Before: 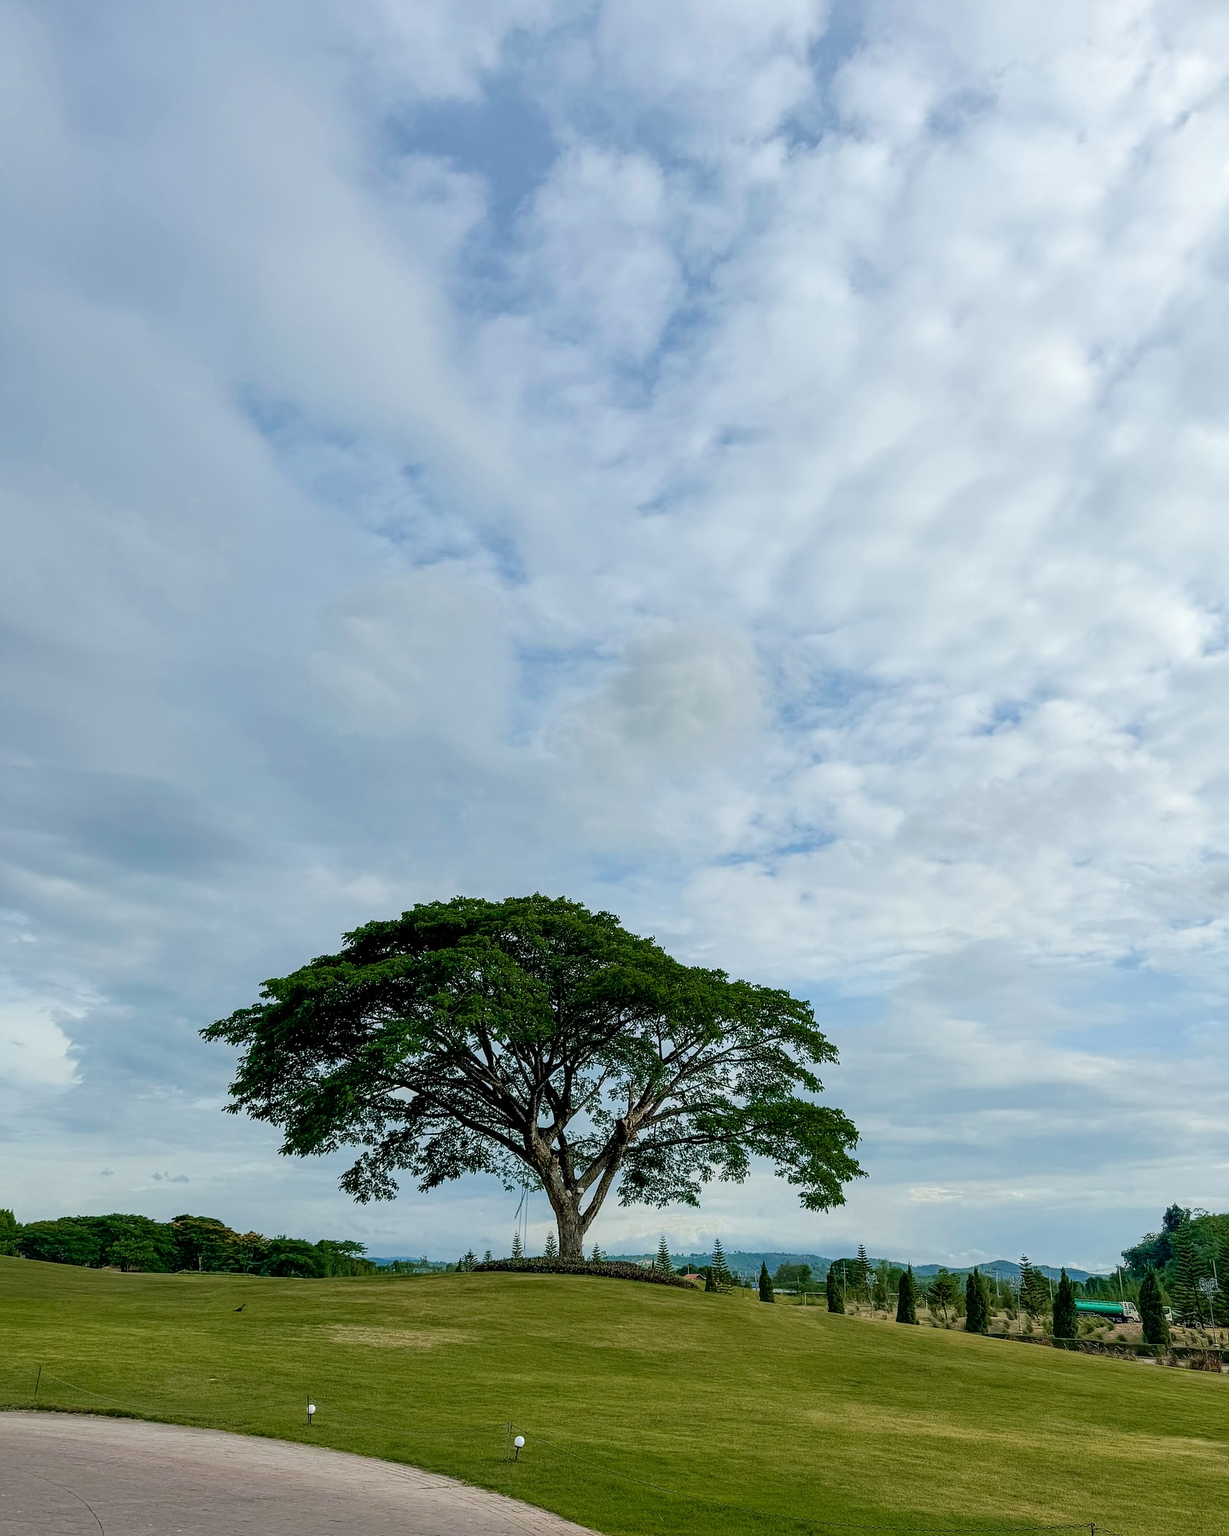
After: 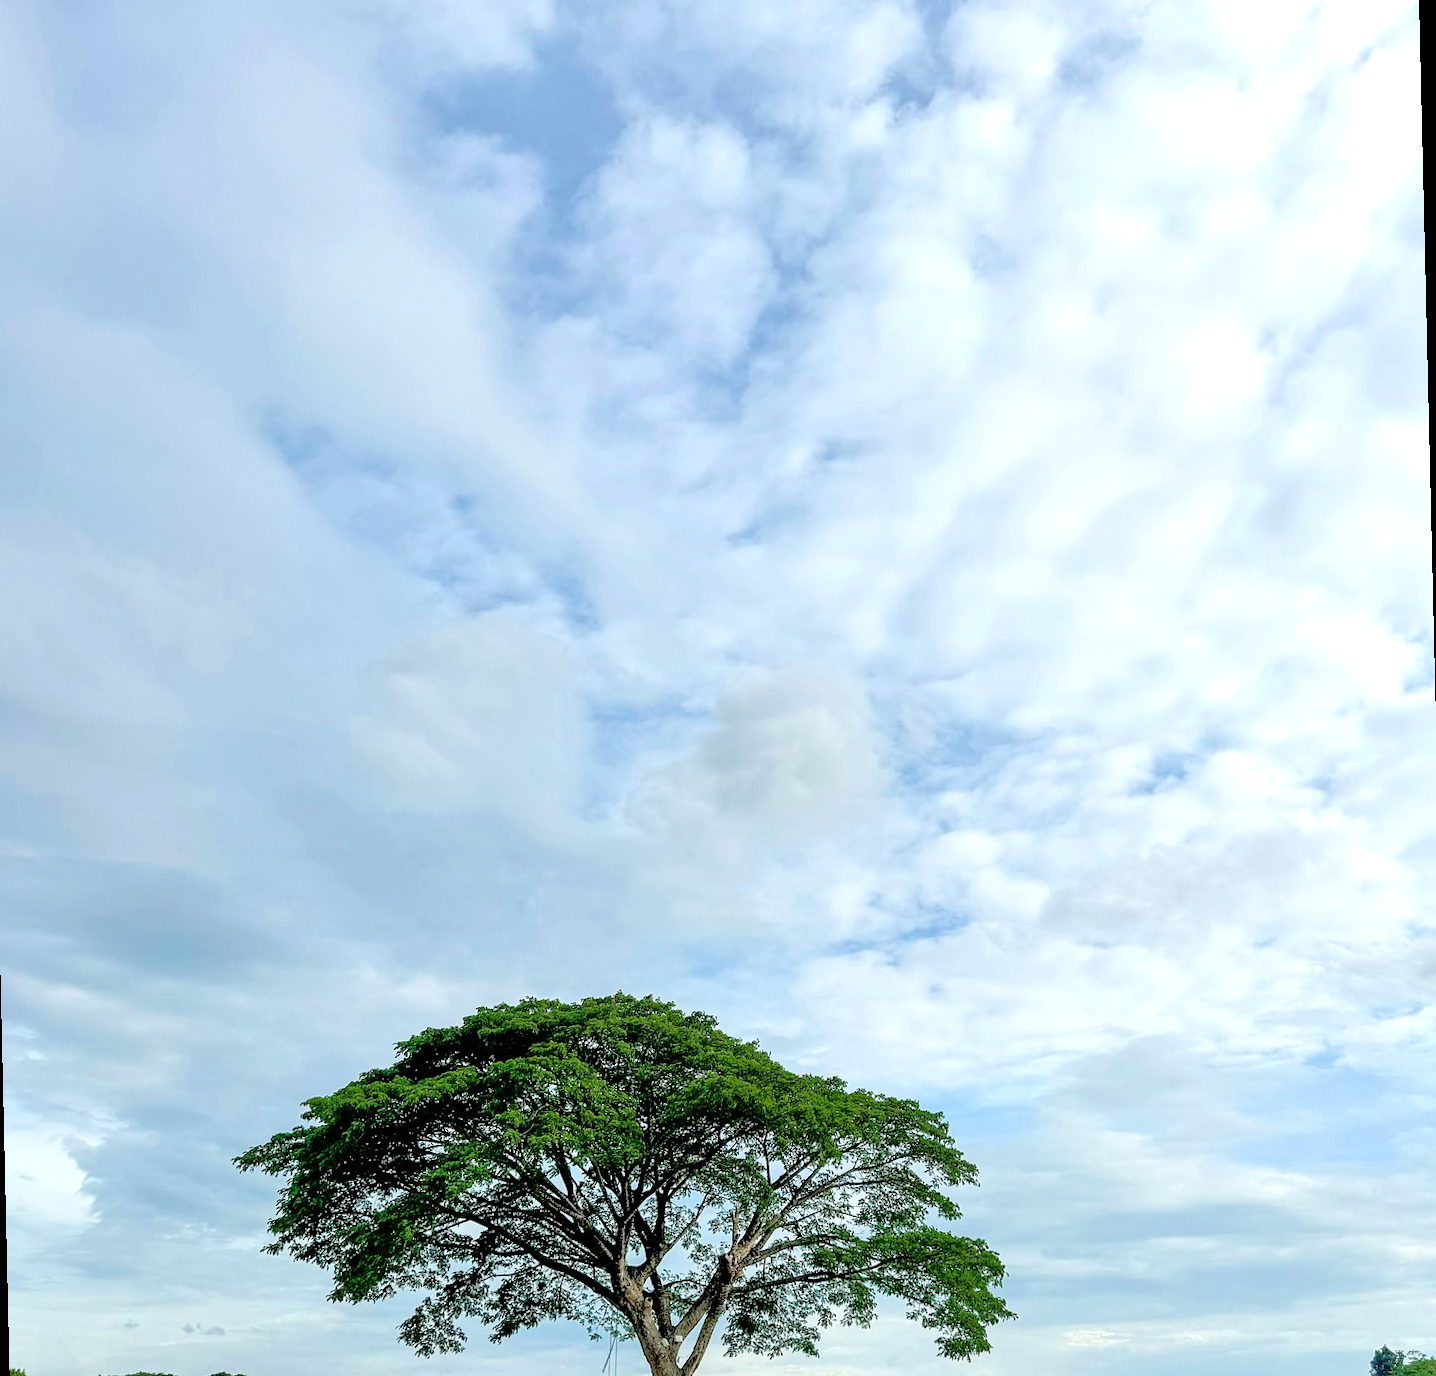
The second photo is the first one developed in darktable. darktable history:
crop: bottom 19.644%
tone equalizer: -7 EV 0.15 EV, -6 EV 0.6 EV, -5 EV 1.15 EV, -4 EV 1.33 EV, -3 EV 1.15 EV, -2 EV 0.6 EV, -1 EV 0.15 EV, mask exposure compensation -0.5 EV
exposure: black level correction 0, exposure 0.5 EV, compensate exposure bias true, compensate highlight preservation false
rotate and perspective: rotation -1.32°, lens shift (horizontal) -0.031, crop left 0.015, crop right 0.985, crop top 0.047, crop bottom 0.982
